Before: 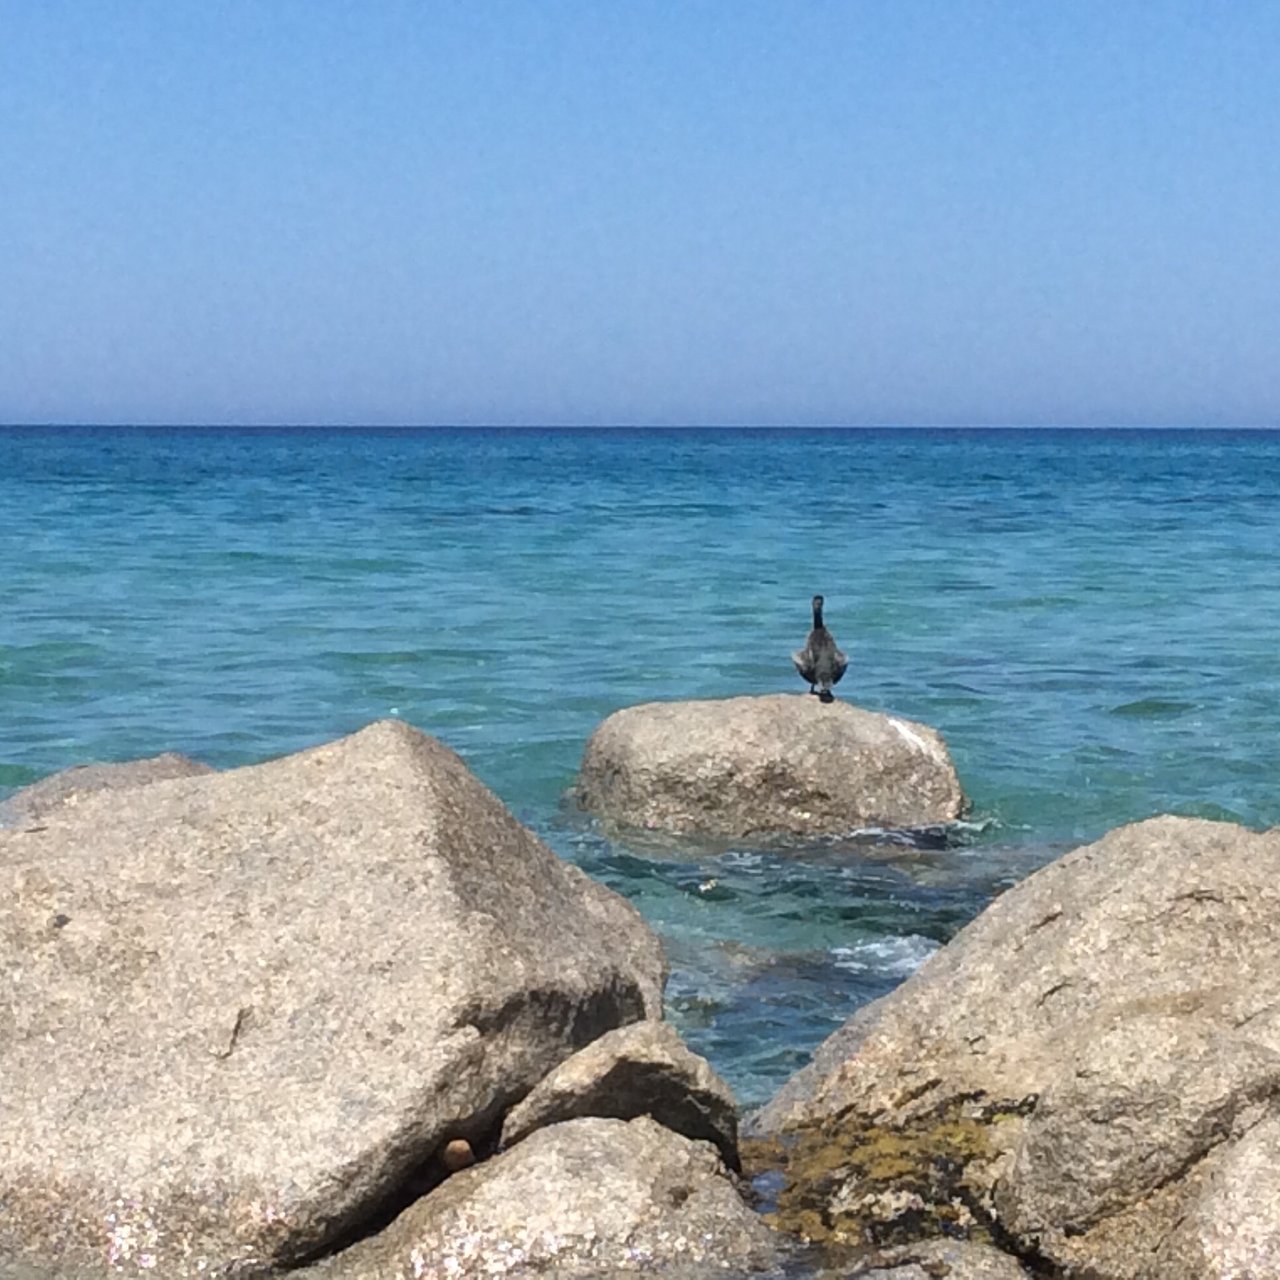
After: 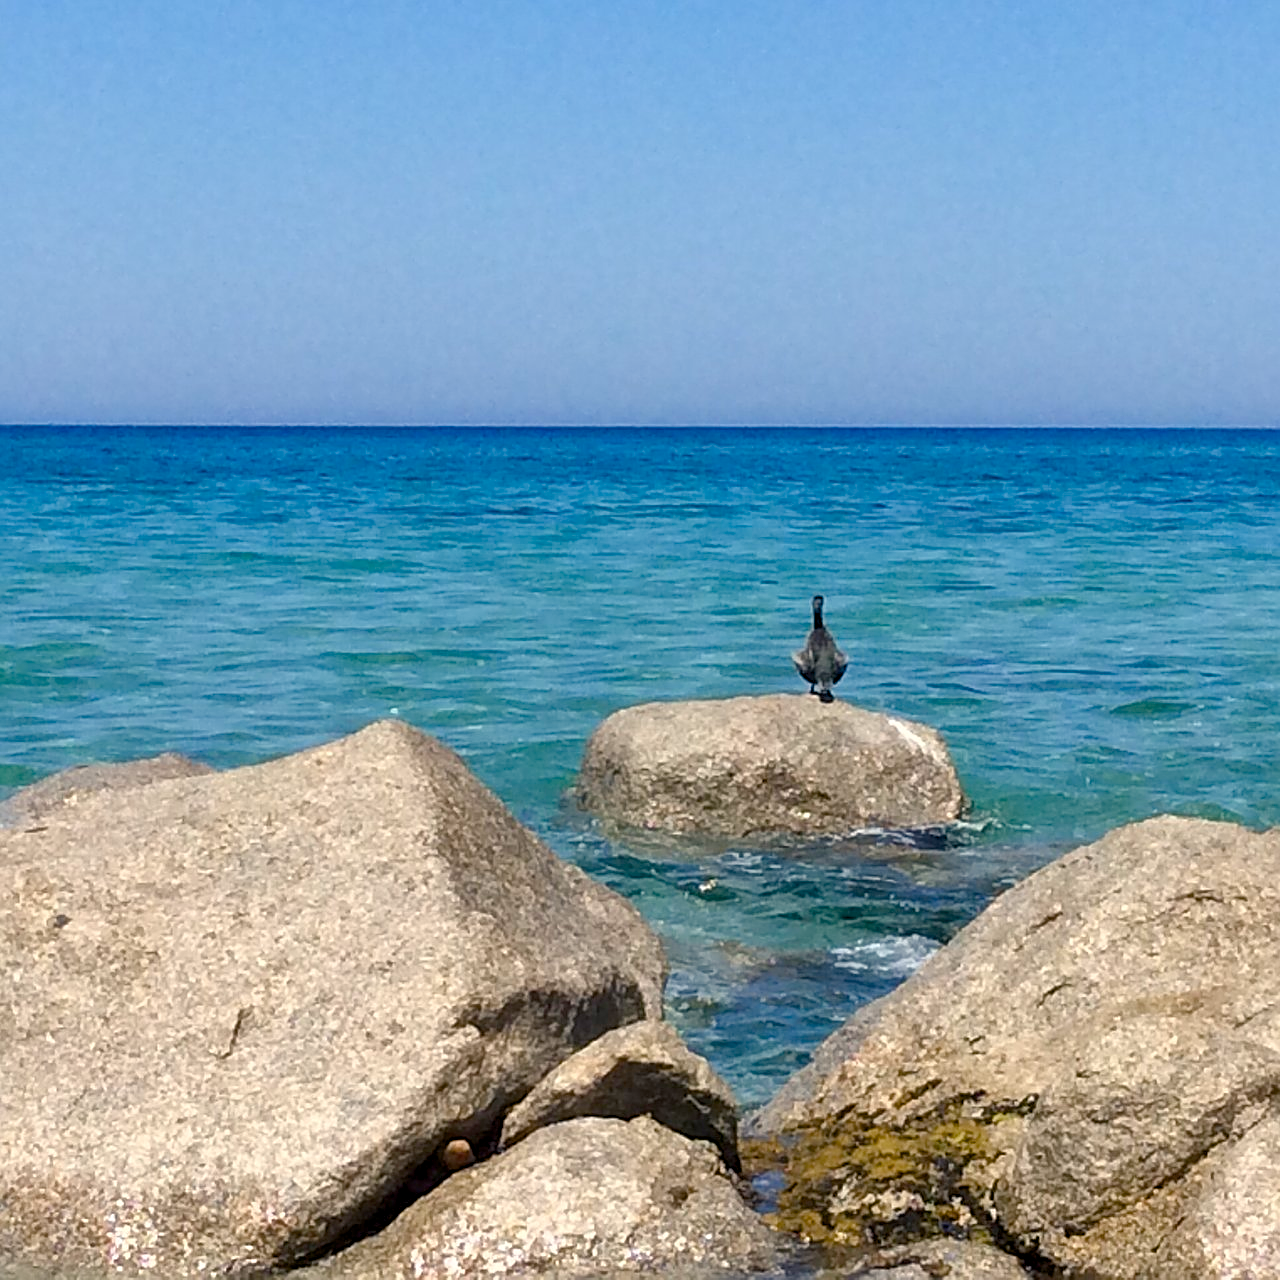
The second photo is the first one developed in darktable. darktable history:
sharpen: on, module defaults
color balance rgb: shadows lift › chroma 1%, shadows lift › hue 240.84°, highlights gain › chroma 2%, highlights gain › hue 73.2°, global offset › luminance -0.5%, perceptual saturation grading › global saturation 20%, perceptual saturation grading › highlights -25%, perceptual saturation grading › shadows 50%, global vibrance 15%
